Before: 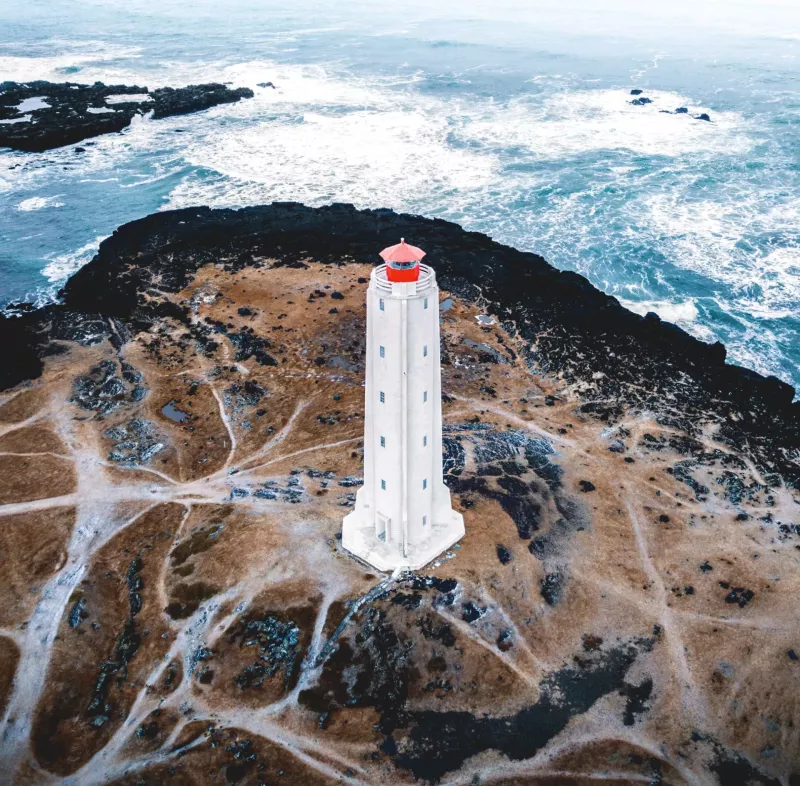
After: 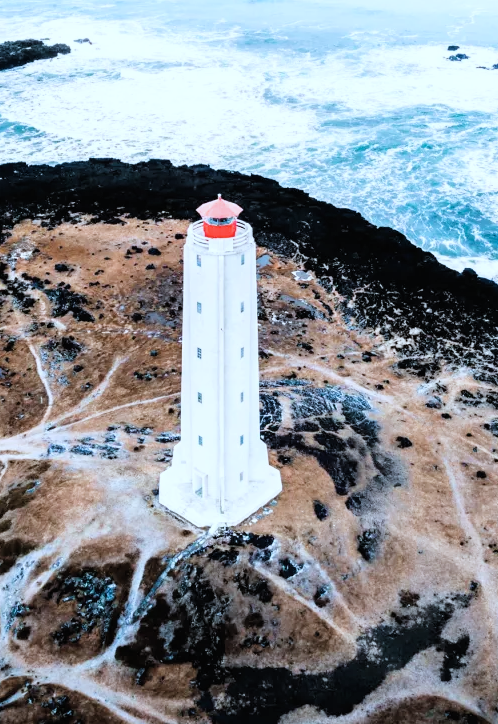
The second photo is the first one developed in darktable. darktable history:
color correction: highlights a* -4.18, highlights b* -10.81
filmic rgb: black relative exposure -5 EV, white relative exposure 3.2 EV, hardness 3.42, contrast 1.2, highlights saturation mix -30%
crop and rotate: left 22.918%, top 5.629%, right 14.711%, bottom 2.247%
exposure: exposure 0.485 EV, compensate highlight preservation false
